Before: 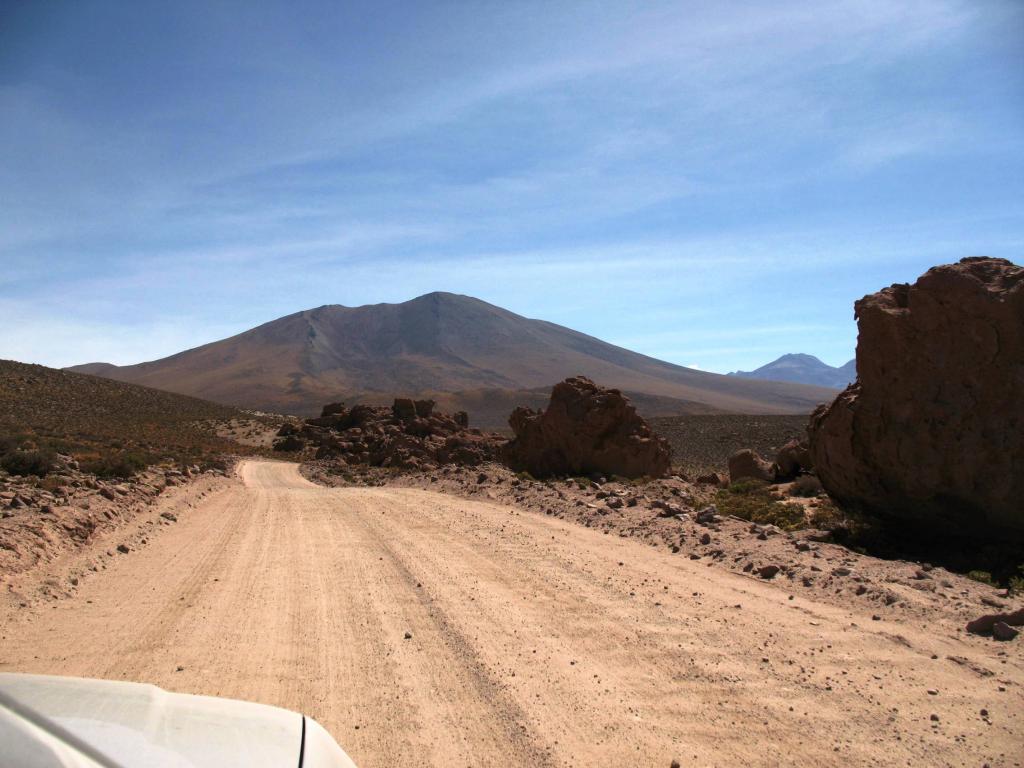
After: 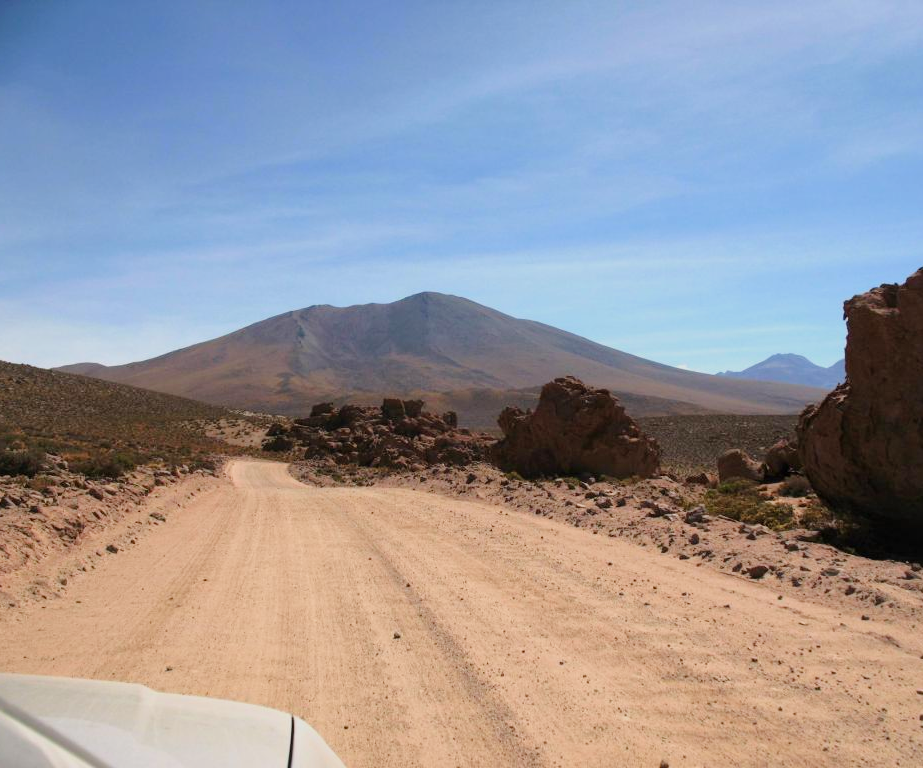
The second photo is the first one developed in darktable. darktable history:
crop and rotate: left 1.096%, right 8.748%
tone curve: curves: ch0 [(0, 0) (0.402, 0.473) (0.673, 0.68) (0.899, 0.832) (0.999, 0.903)]; ch1 [(0, 0) (0.379, 0.262) (0.464, 0.425) (0.498, 0.49) (0.507, 0.5) (0.53, 0.532) (0.582, 0.583) (0.68, 0.672) (0.791, 0.748) (1, 0.896)]; ch2 [(0, 0) (0.199, 0.414) (0.438, 0.49) (0.496, 0.501) (0.515, 0.546) (0.577, 0.605) (0.632, 0.649) (0.717, 0.727) (0.845, 0.855) (0.998, 0.977)], color space Lab, linked channels, preserve colors none
